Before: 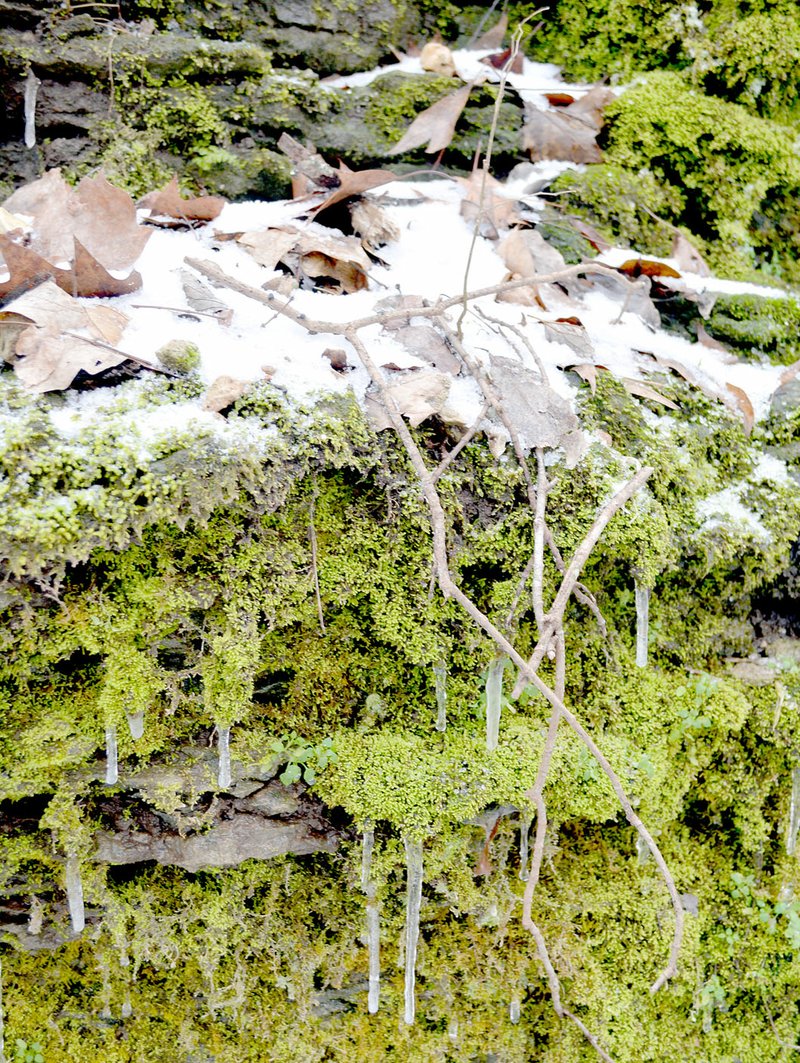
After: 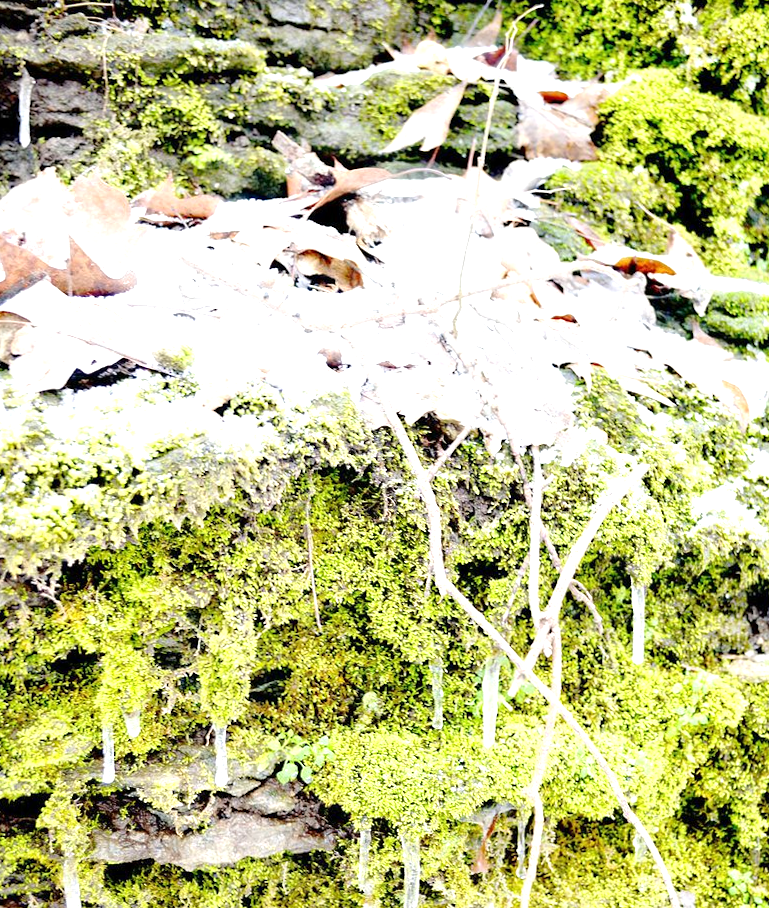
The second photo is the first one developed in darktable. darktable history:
exposure: exposure 0.95 EV, compensate highlight preservation false
crop and rotate: angle 0.2°, left 0.275%, right 3.127%, bottom 14.18%
